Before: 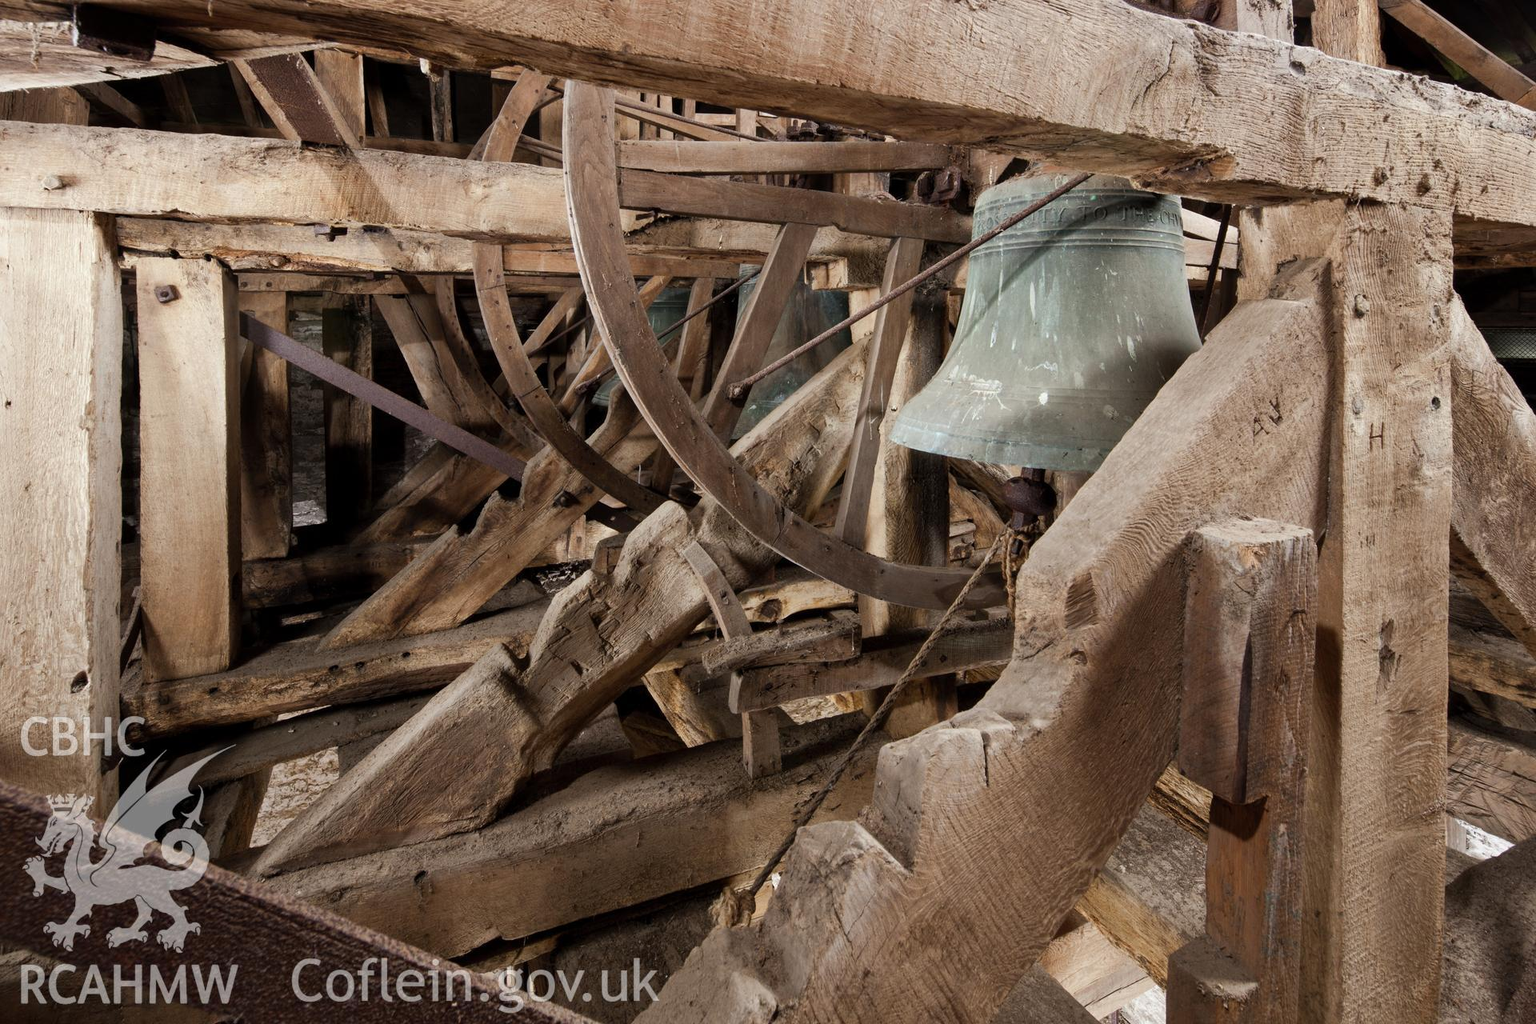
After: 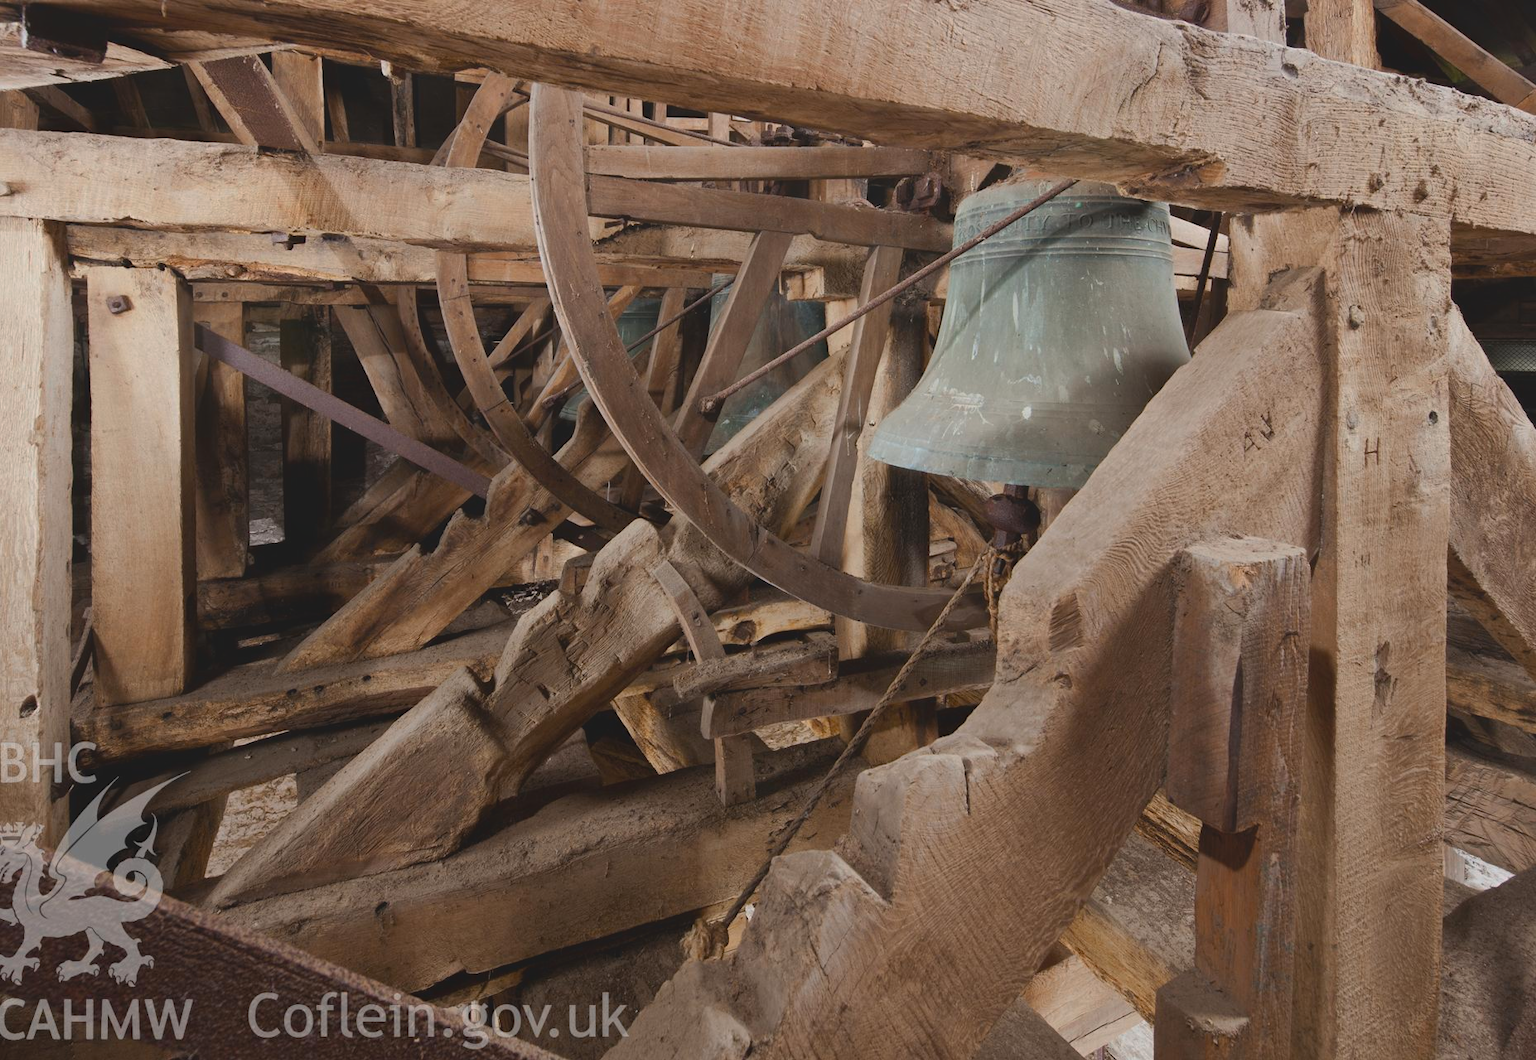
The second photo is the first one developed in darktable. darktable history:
local contrast: detail 69%
crop and rotate: left 3.437%
